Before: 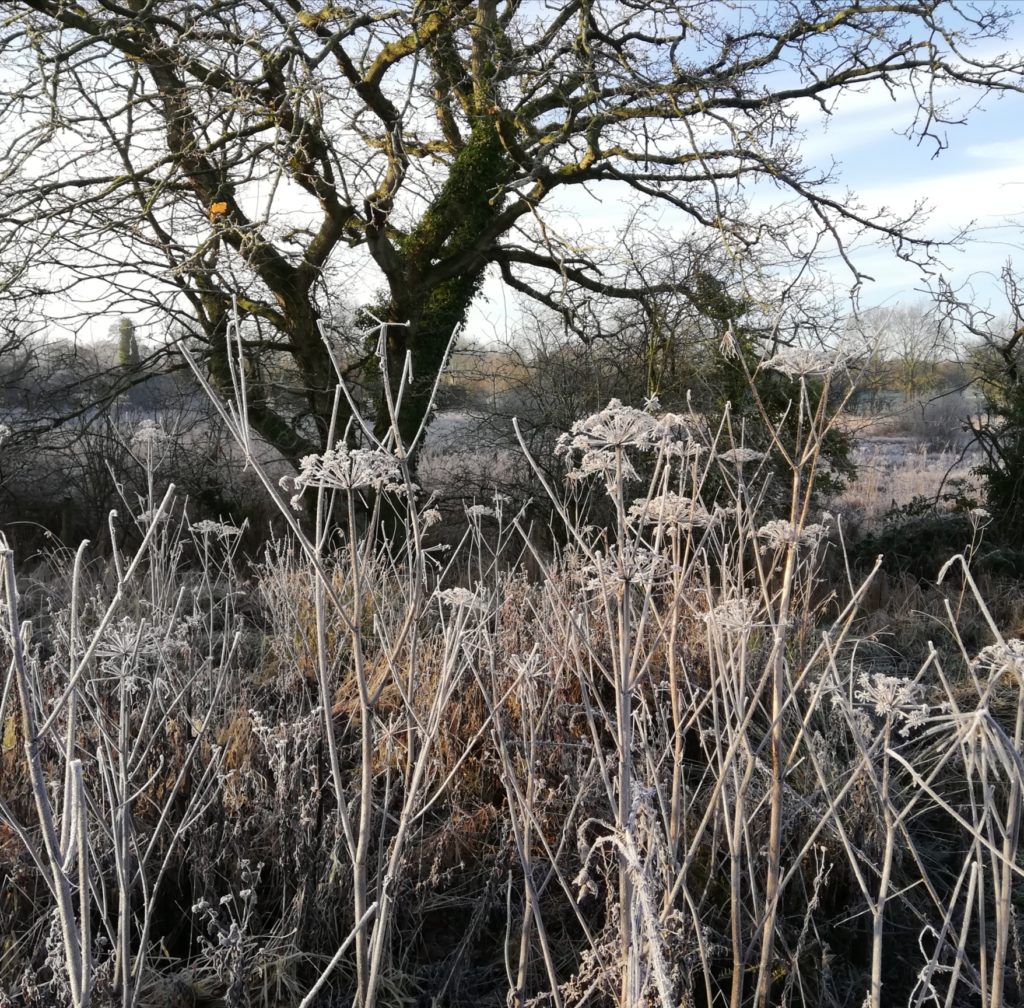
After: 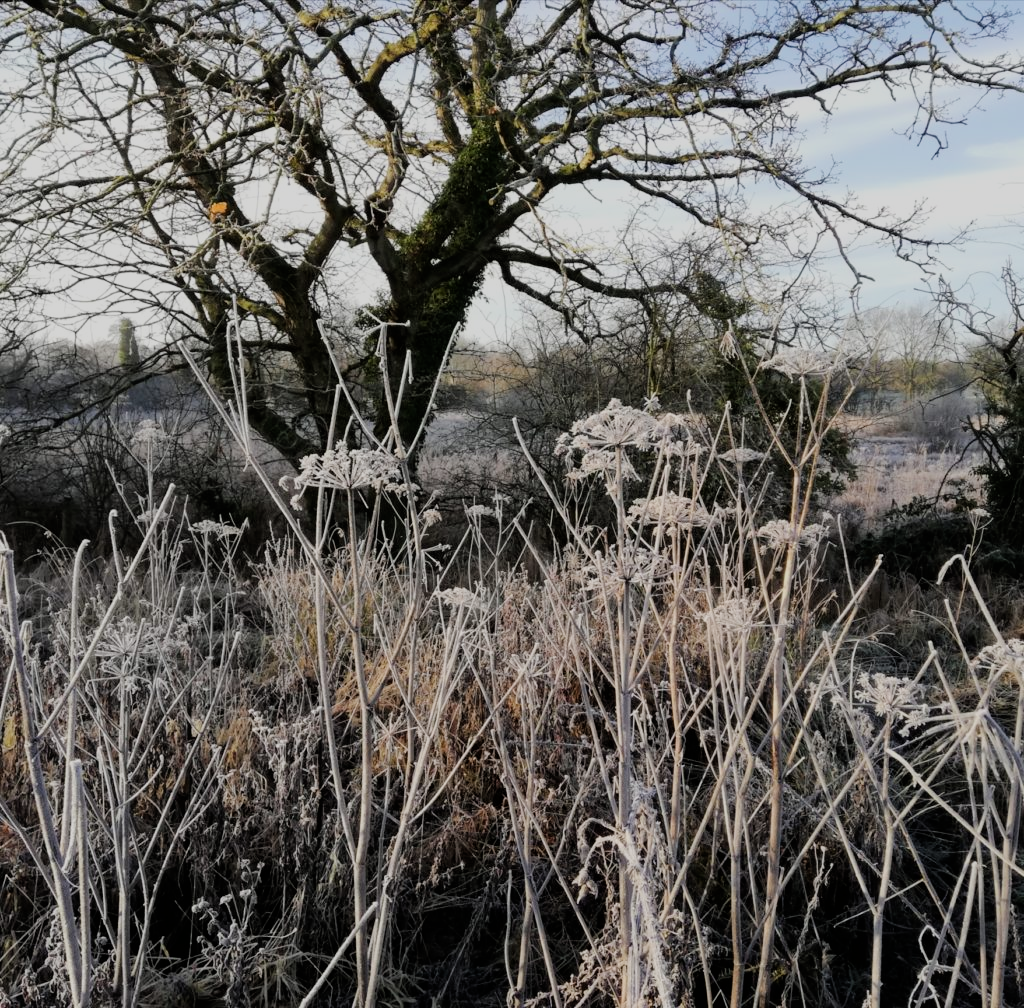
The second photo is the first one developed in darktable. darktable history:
filmic rgb: black relative exposure -7.65 EV, white relative exposure 4.56 EV, hardness 3.61
white balance: red 1, blue 1
